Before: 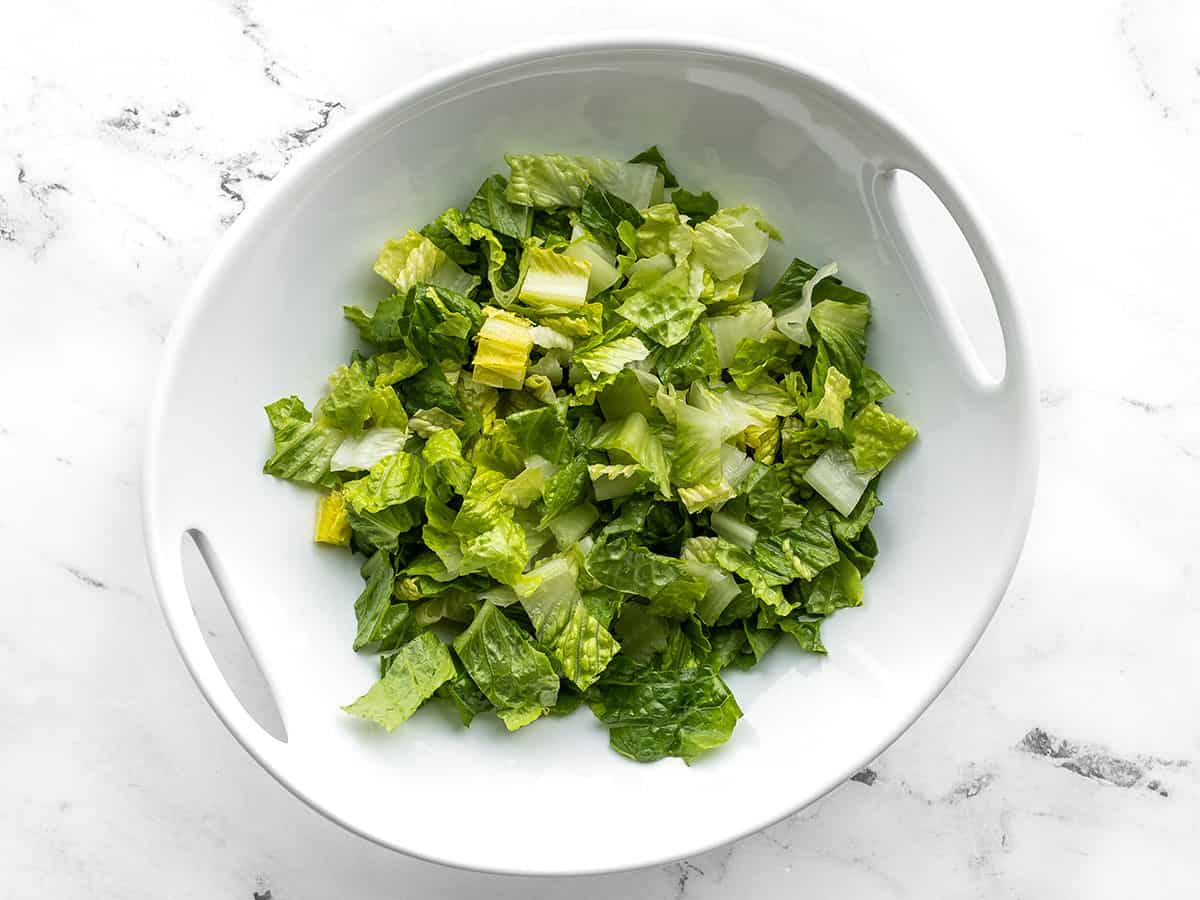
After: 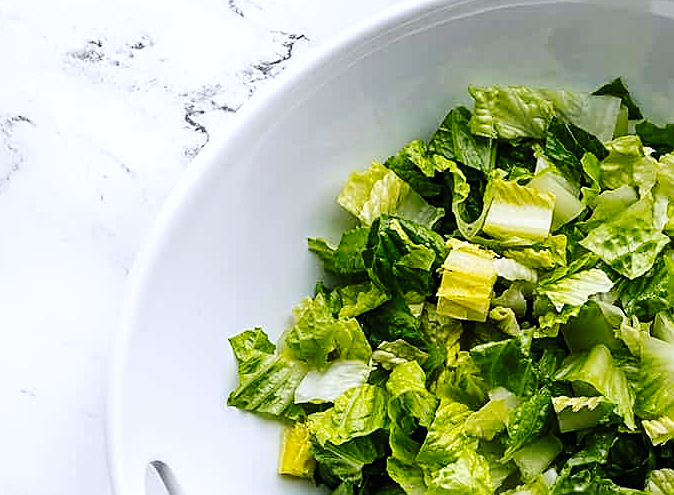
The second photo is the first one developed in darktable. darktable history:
crop and rotate: left 3.06%, top 7.586%, right 40.757%, bottom 37.393%
color calibration: illuminant as shot in camera, x 0.358, y 0.373, temperature 4628.91 K
sharpen: on, module defaults
tone curve: curves: ch0 [(0, 0) (0.003, 0.007) (0.011, 0.009) (0.025, 0.014) (0.044, 0.022) (0.069, 0.029) (0.1, 0.037) (0.136, 0.052) (0.177, 0.083) (0.224, 0.121) (0.277, 0.177) (0.335, 0.258) (0.399, 0.351) (0.468, 0.454) (0.543, 0.557) (0.623, 0.654) (0.709, 0.744) (0.801, 0.825) (0.898, 0.909) (1, 1)], preserve colors none
